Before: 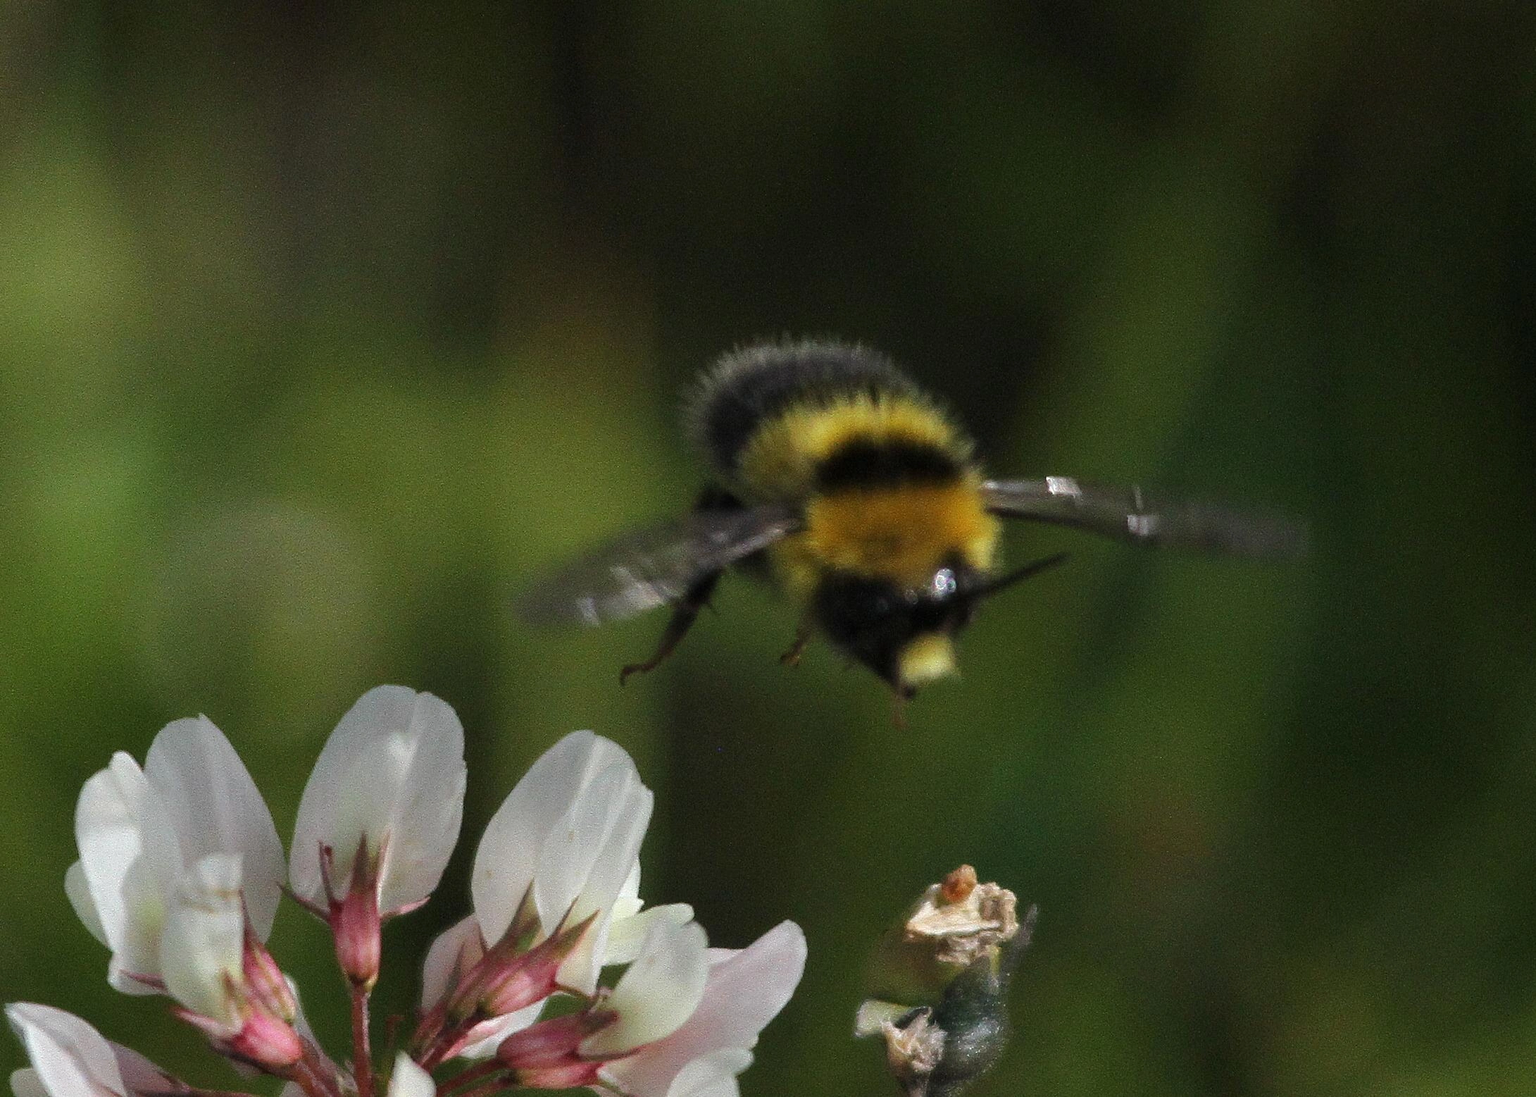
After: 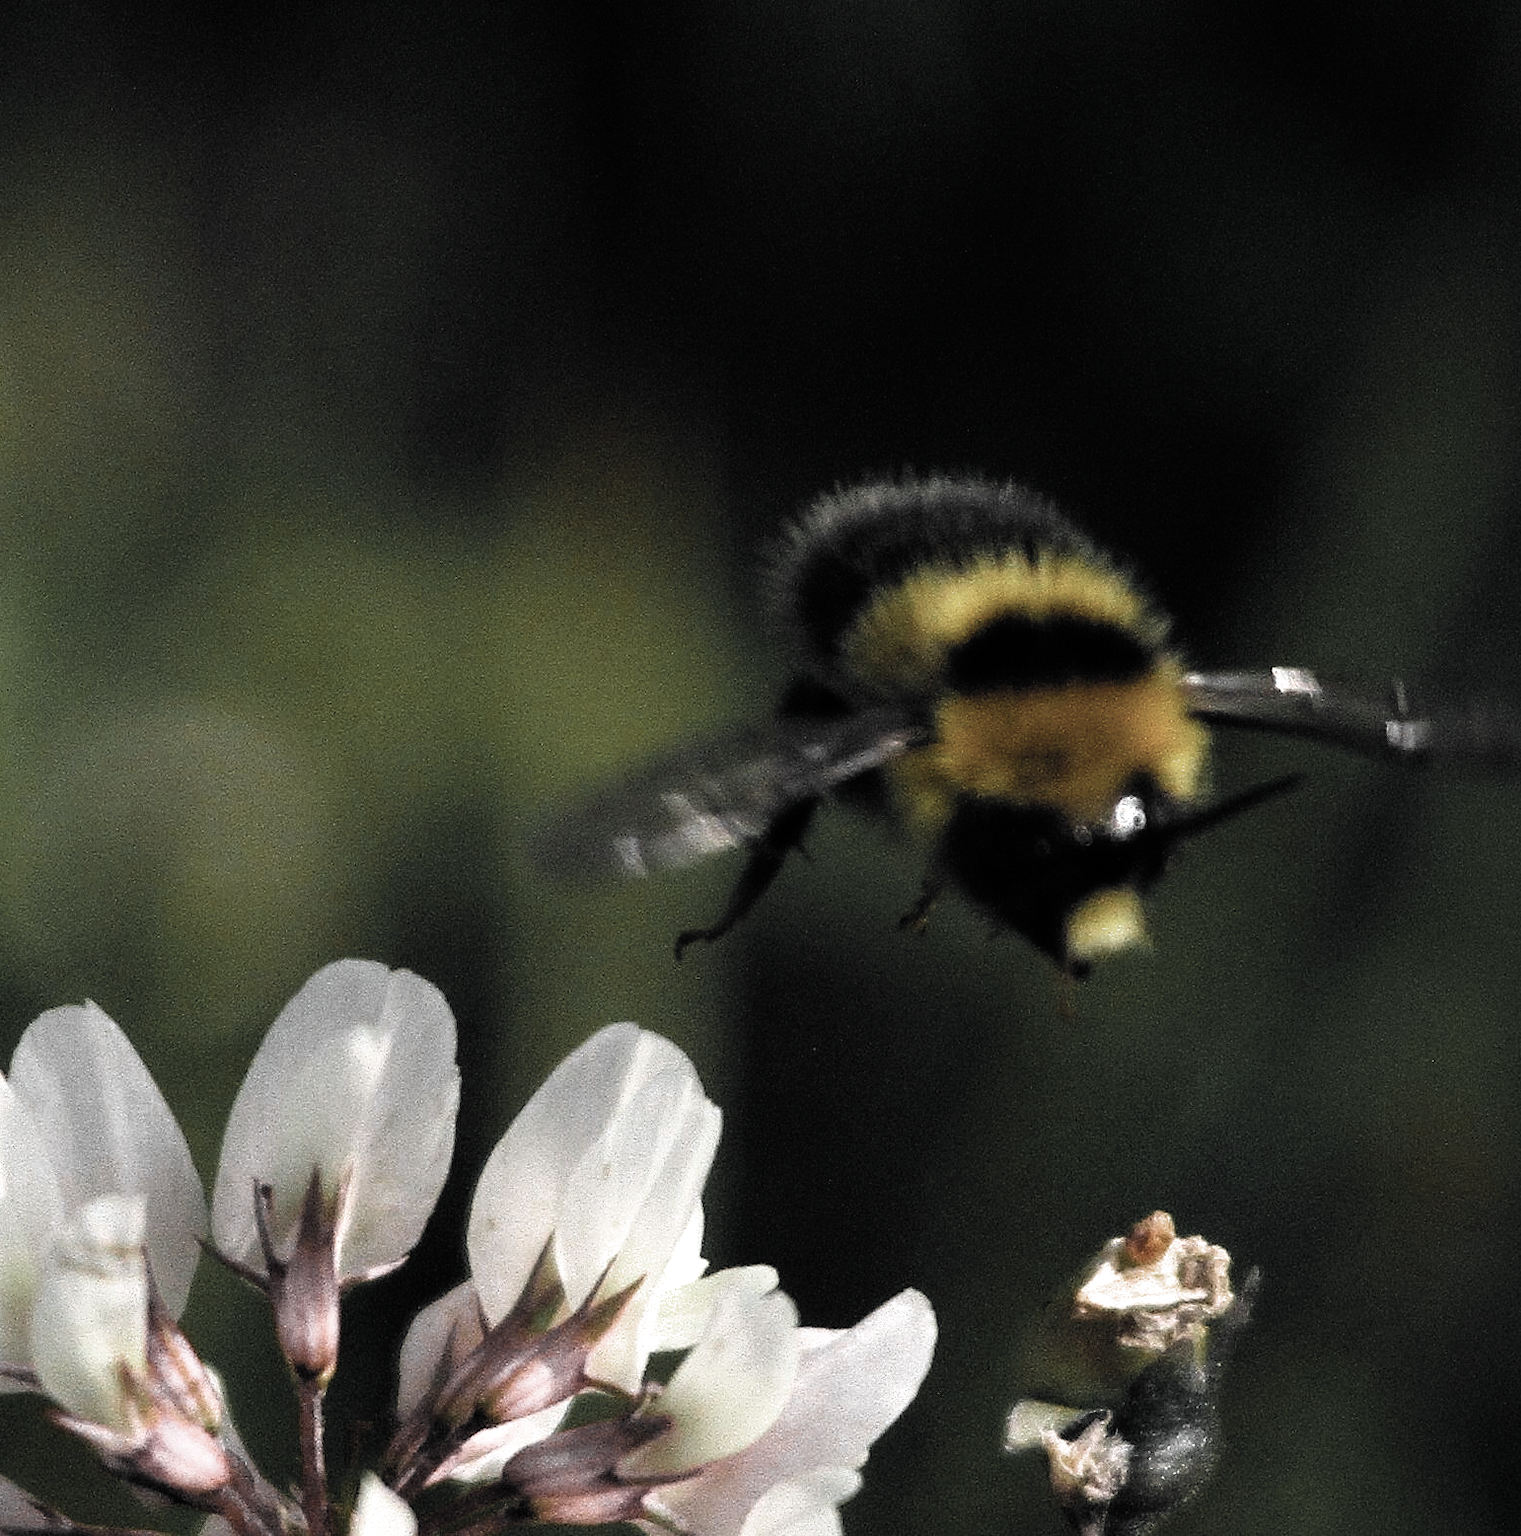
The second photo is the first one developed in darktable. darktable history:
crop and rotate: left 9.02%, right 20.236%
filmic rgb: black relative exposure -7.97 EV, white relative exposure 2.18 EV, hardness 6.95
tone equalizer: -8 EV -0.401 EV, -7 EV -0.365 EV, -6 EV -0.329 EV, -5 EV -0.212 EV, -3 EV 0.241 EV, -2 EV 0.349 EV, -1 EV 0.397 EV, +0 EV 0.395 EV
color balance rgb: highlights gain › chroma 1.098%, highlights gain › hue 54.1°, global offset › chroma 0.124%, global offset › hue 254.05°, perceptual saturation grading › global saturation 29.515%, global vibrance 20.414%
color correction: highlights b* 0.059, saturation 1.35
color zones: curves: ch0 [(0, 0.613) (0.01, 0.613) (0.245, 0.448) (0.498, 0.529) (0.642, 0.665) (0.879, 0.777) (0.99, 0.613)]; ch1 [(0, 0.035) (0.121, 0.189) (0.259, 0.197) (0.415, 0.061) (0.589, 0.022) (0.732, 0.022) (0.857, 0.026) (0.991, 0.053)]
exposure: exposure -0.025 EV, compensate exposure bias true, compensate highlight preservation false
